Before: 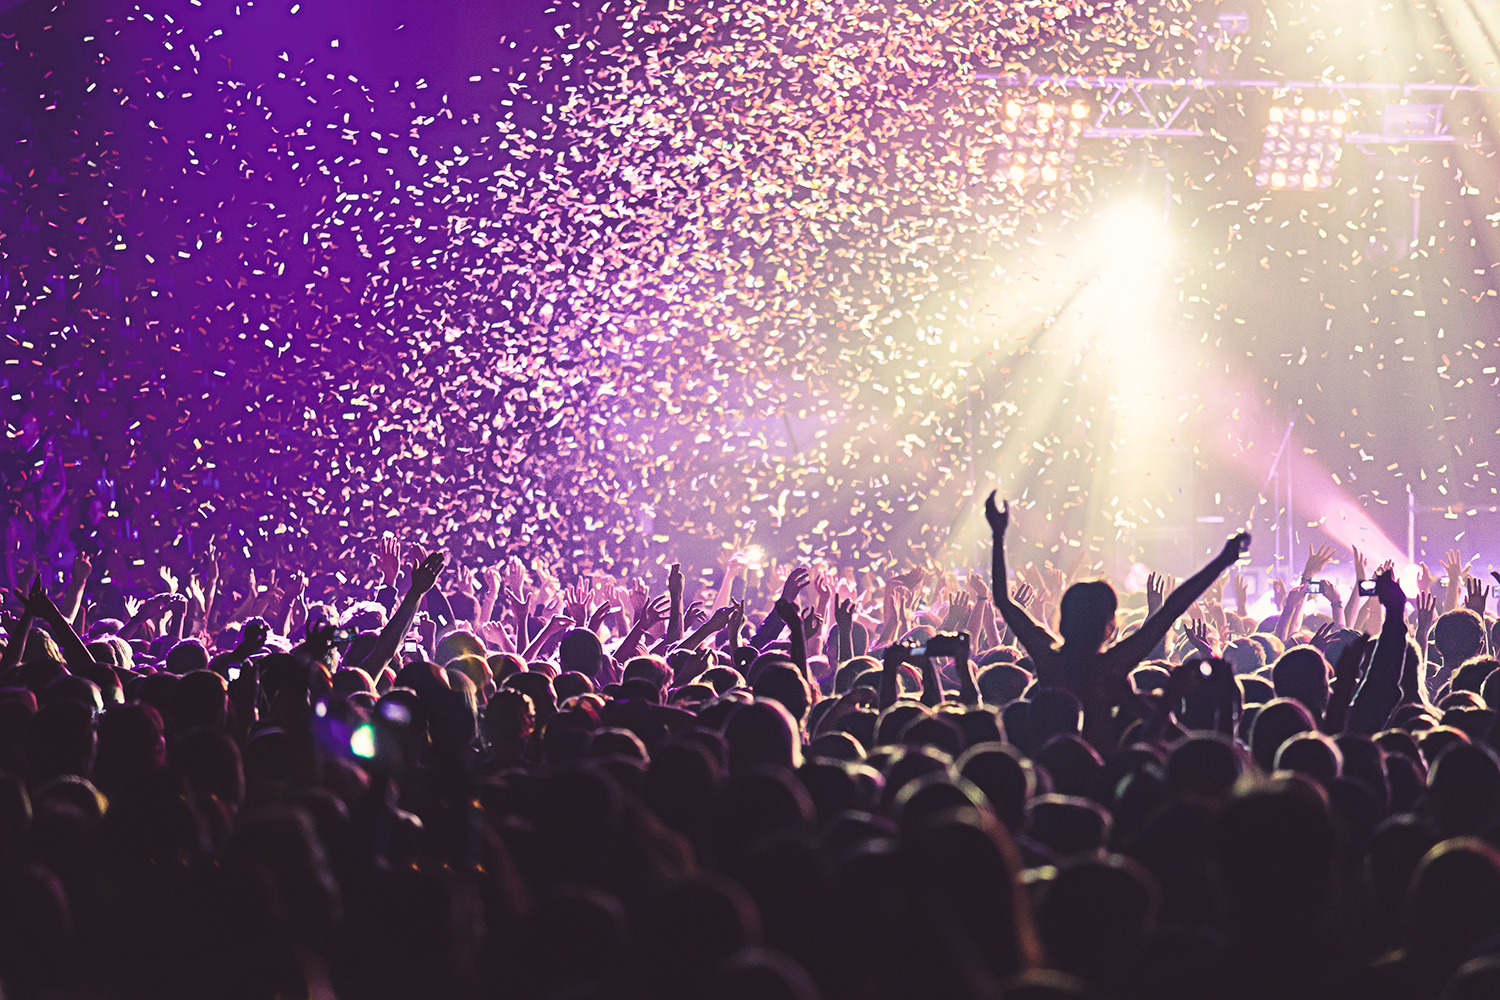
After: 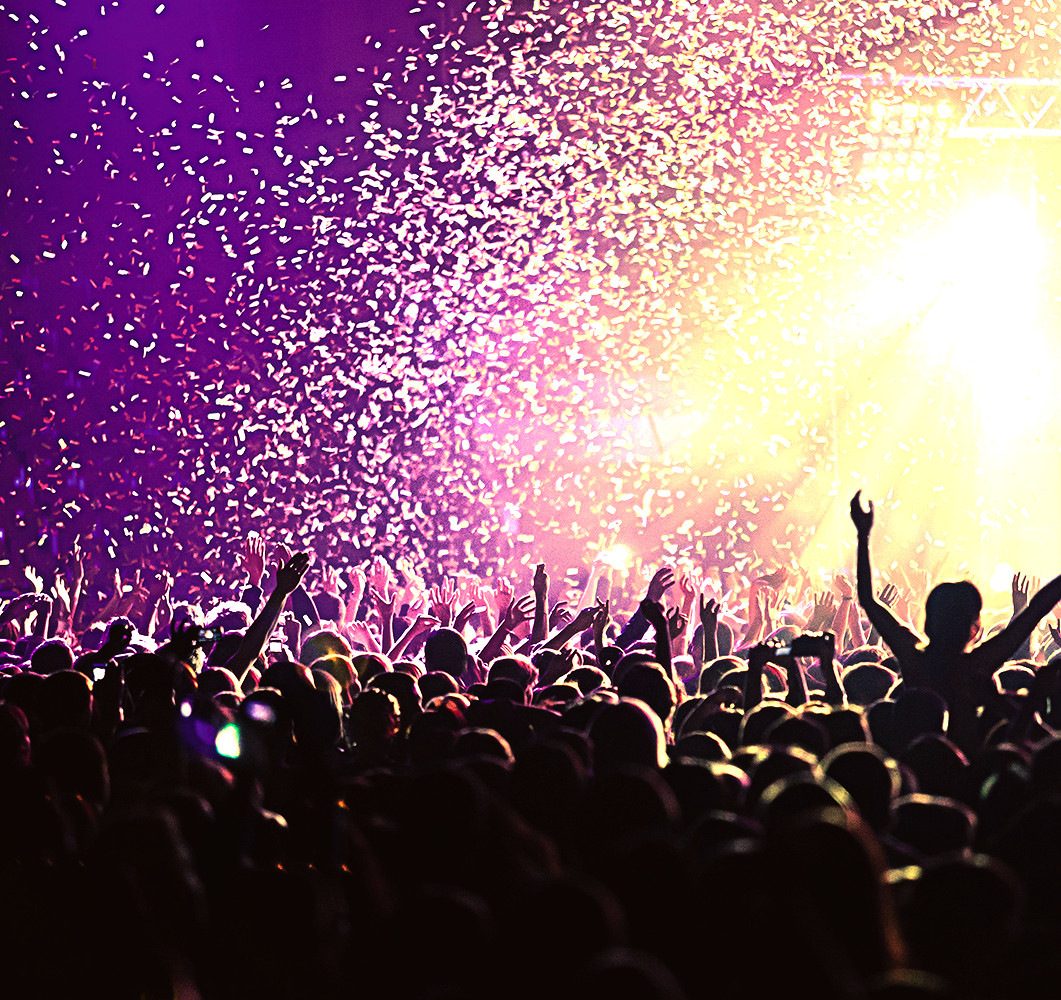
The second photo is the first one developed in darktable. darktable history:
crop and rotate: left 9.061%, right 20.142%
tone equalizer: -8 EV -0.417 EV, -7 EV -0.389 EV, -6 EV -0.333 EV, -5 EV -0.222 EV, -3 EV 0.222 EV, -2 EV 0.333 EV, -1 EV 0.389 EV, +0 EV 0.417 EV, edges refinement/feathering 500, mask exposure compensation -1.57 EV, preserve details no
exposure: exposure 0.258 EV, compensate highlight preservation false
color balance: mode lift, gamma, gain (sRGB), lift [1.014, 0.966, 0.918, 0.87], gamma [0.86, 0.734, 0.918, 0.976], gain [1.063, 1.13, 1.063, 0.86]
